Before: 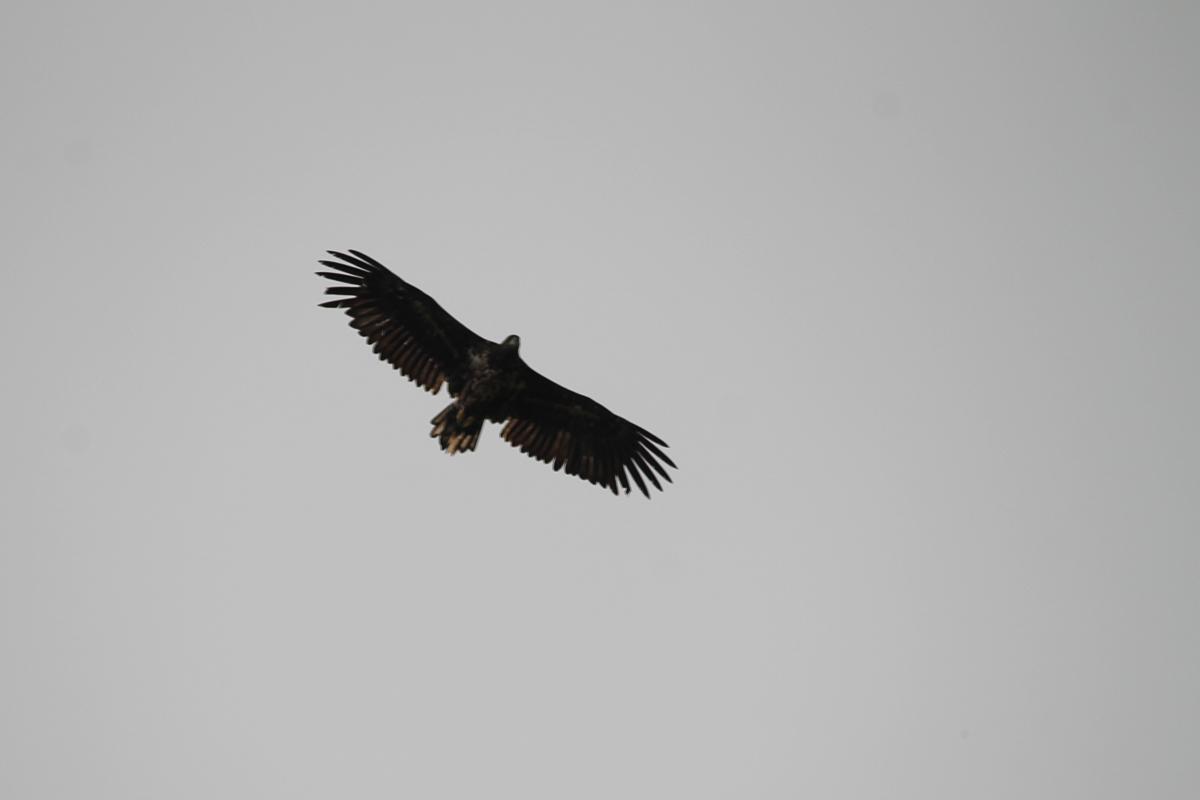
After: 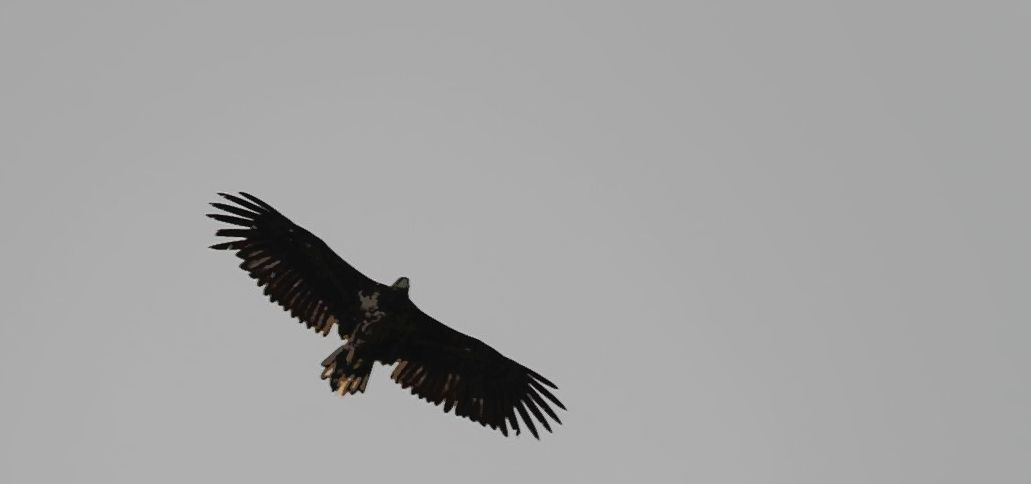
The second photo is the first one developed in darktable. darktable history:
tone equalizer: -7 EV -0.595 EV, -6 EV 1.01 EV, -5 EV -0.476 EV, -4 EV 0.395 EV, -3 EV 0.41 EV, -2 EV 0.135 EV, -1 EV -0.145 EV, +0 EV -0.409 EV, edges refinement/feathering 500, mask exposure compensation -1.57 EV, preserve details no
crop and rotate: left 9.245%, top 7.279%, right 4.805%, bottom 32.209%
